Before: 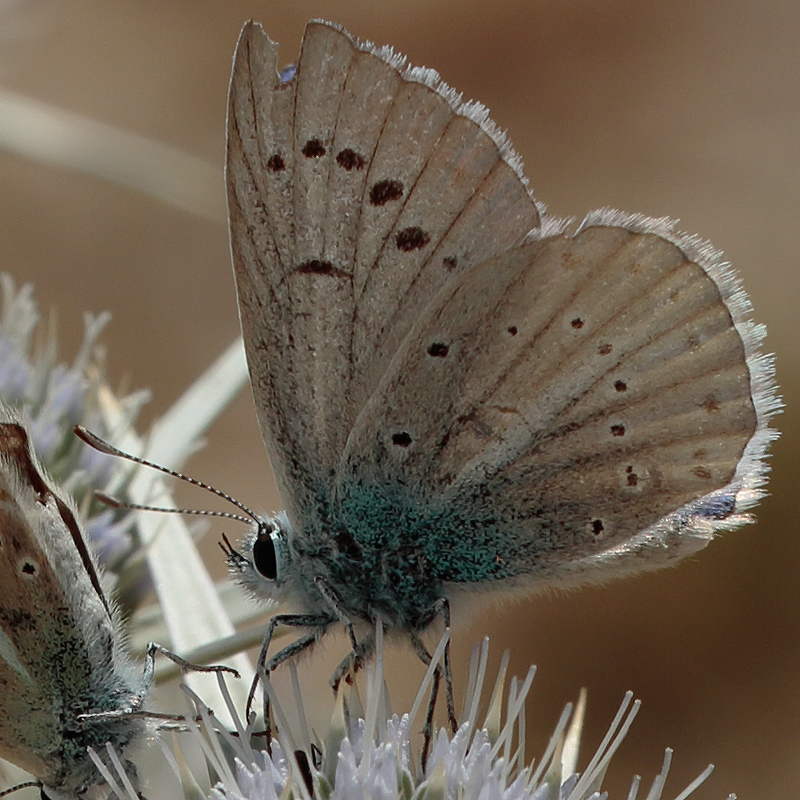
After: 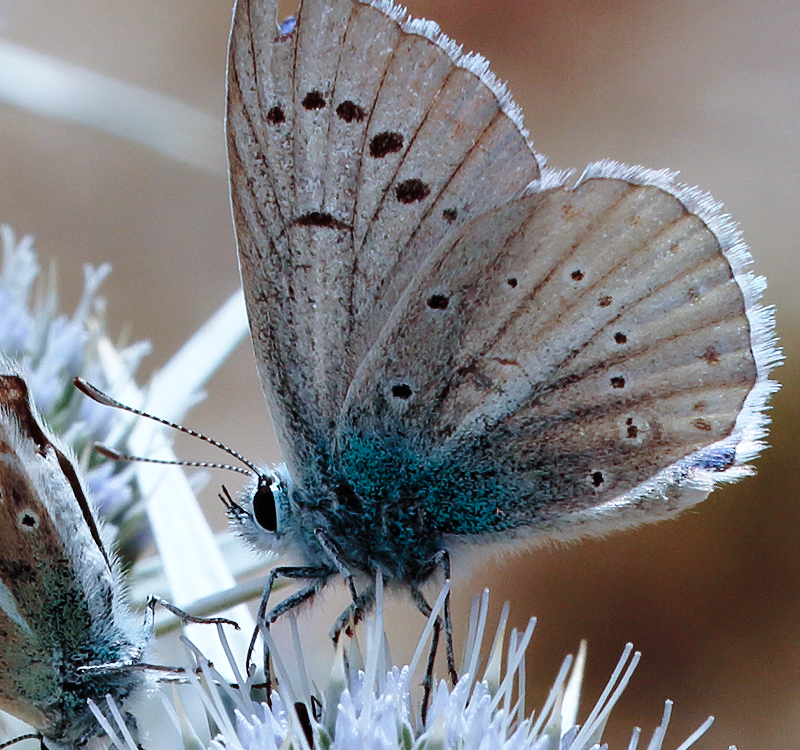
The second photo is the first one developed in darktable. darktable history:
crop and rotate: top 6.25%
base curve: curves: ch0 [(0, 0) (0.028, 0.03) (0.121, 0.232) (0.46, 0.748) (0.859, 0.968) (1, 1)], preserve colors none
color balance: contrast 10%
color calibration: illuminant custom, x 0.39, y 0.392, temperature 3856.94 K
